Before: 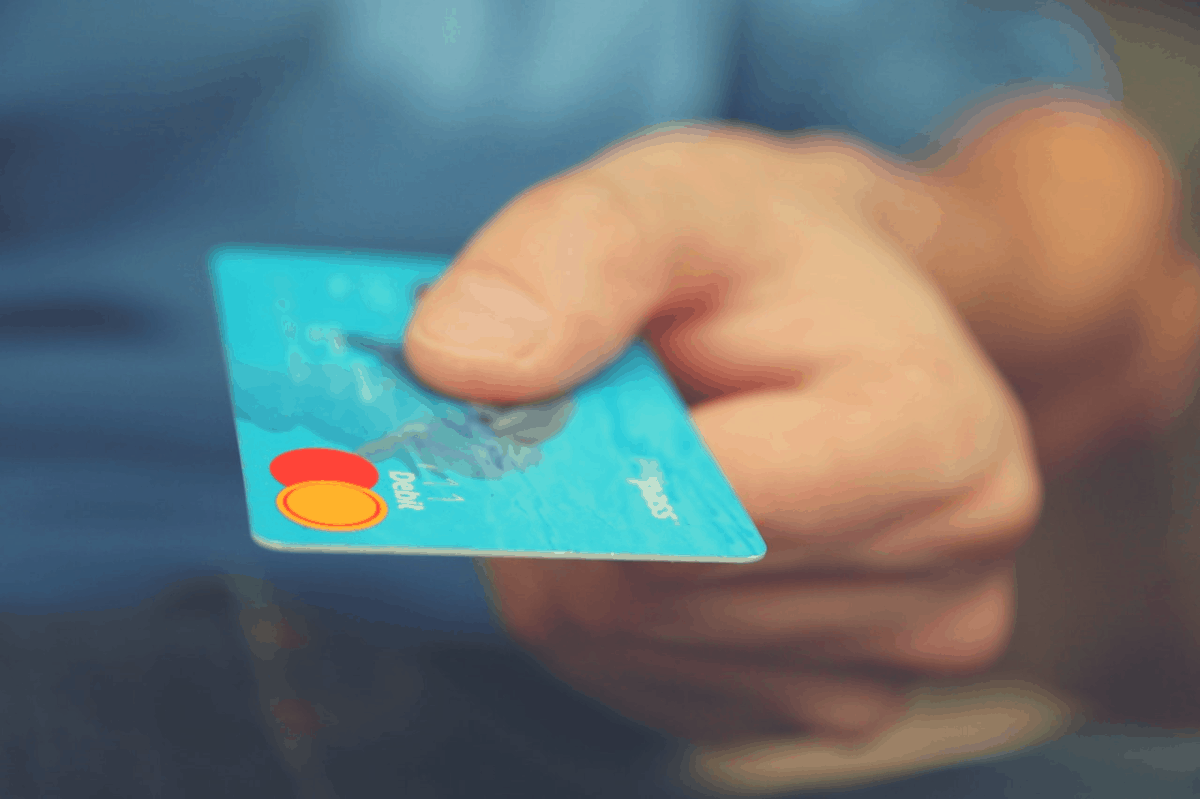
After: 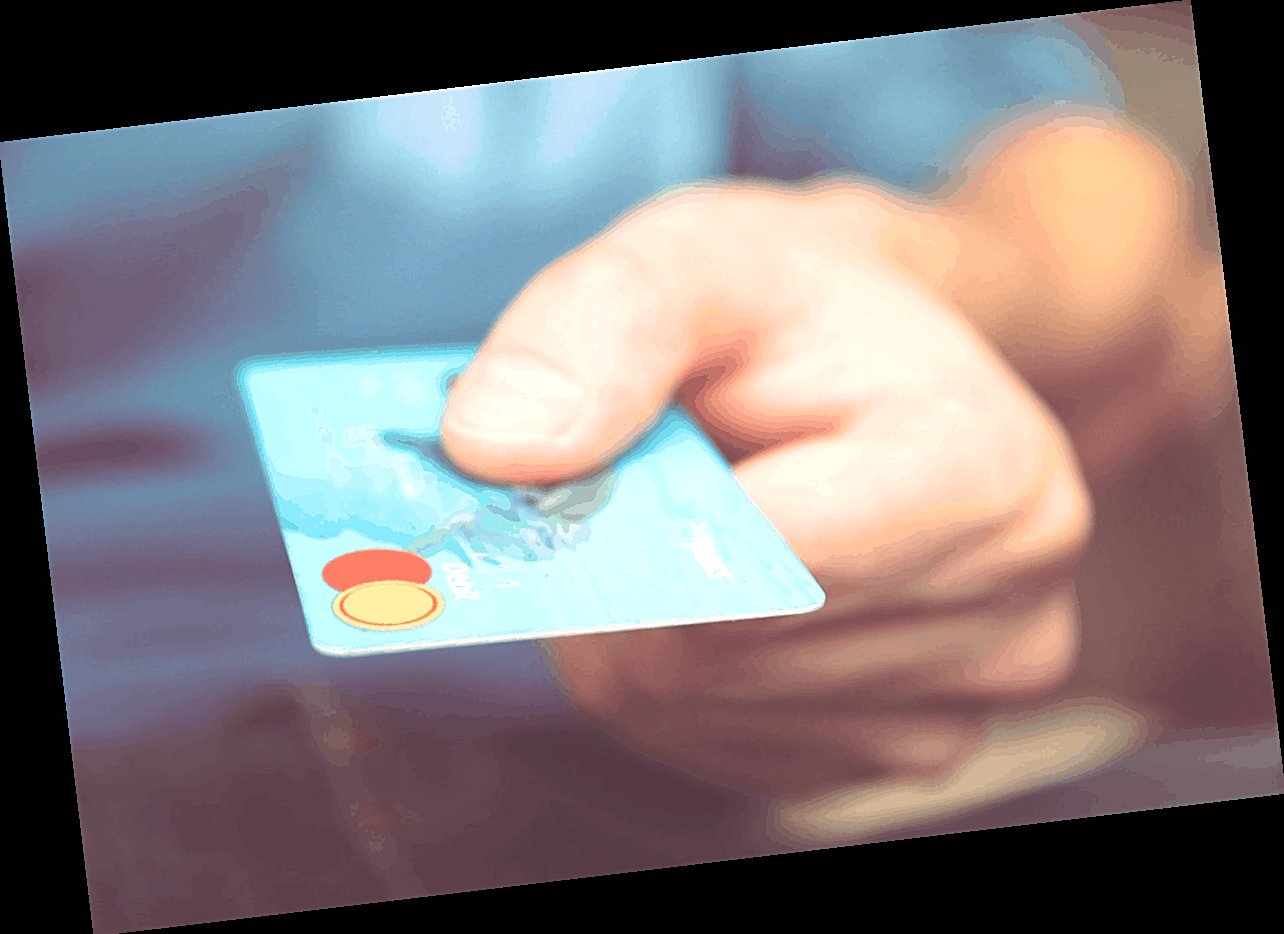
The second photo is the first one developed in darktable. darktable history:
contrast brightness saturation: contrast 0.11, saturation -0.17
split-toning: highlights › hue 298.8°, highlights › saturation 0.73, compress 41.76%
sharpen: on, module defaults
exposure: black level correction 0, exposure 0.95 EV, compensate exposure bias true, compensate highlight preservation false
crop and rotate: left 0.126%
rotate and perspective: rotation -6.83°, automatic cropping off
